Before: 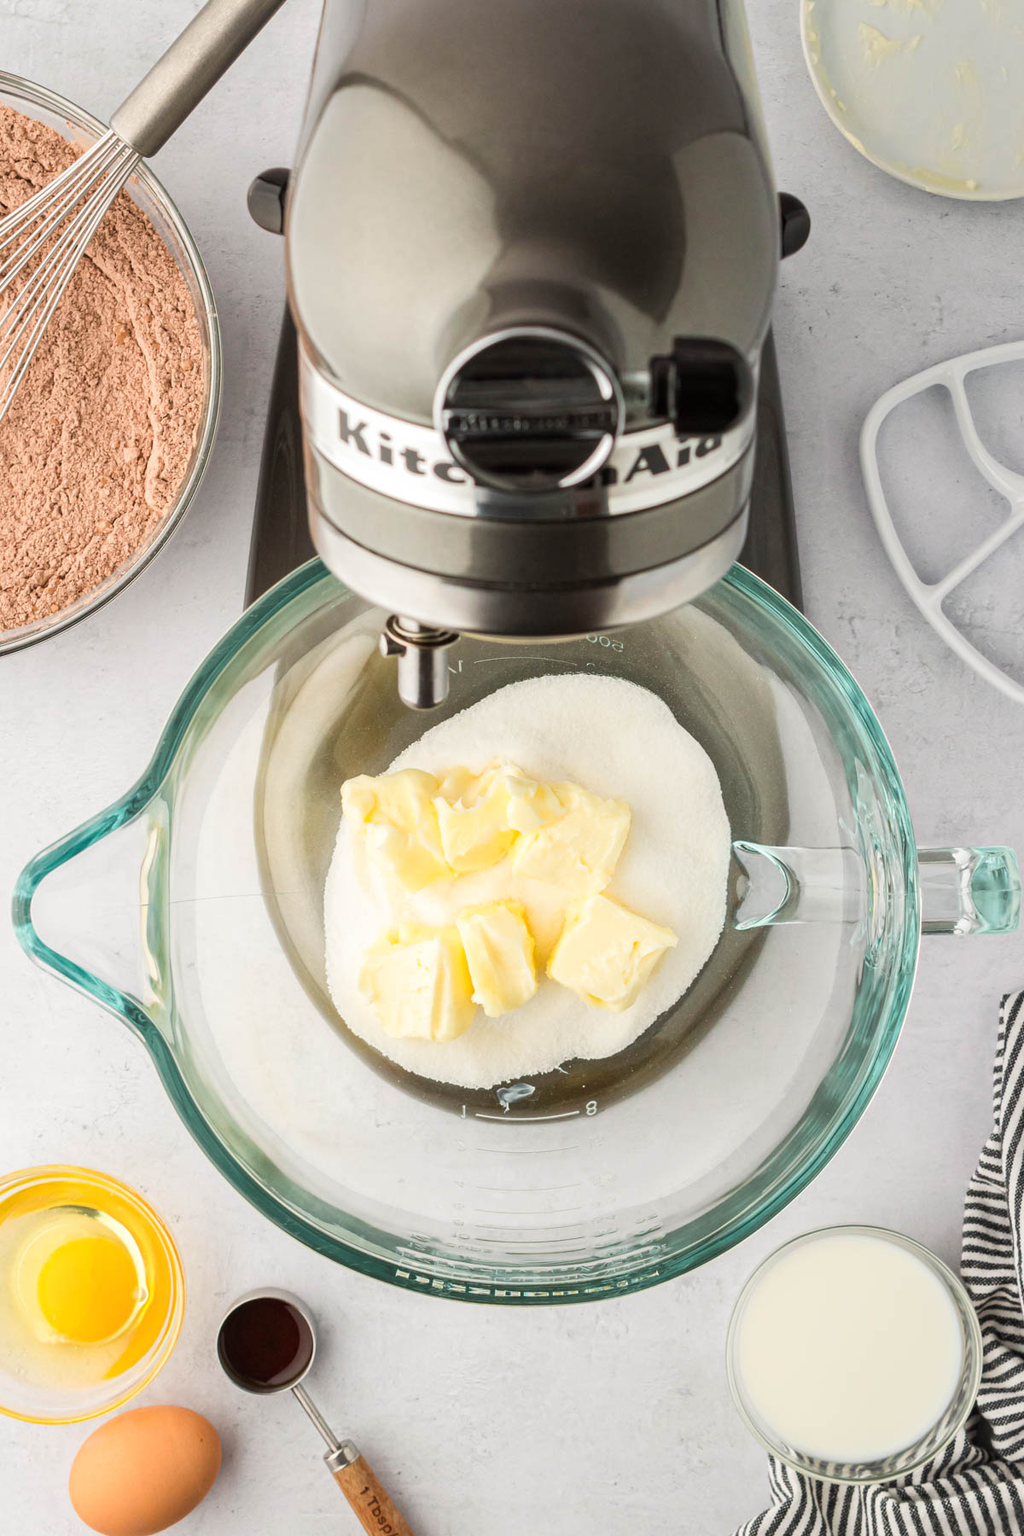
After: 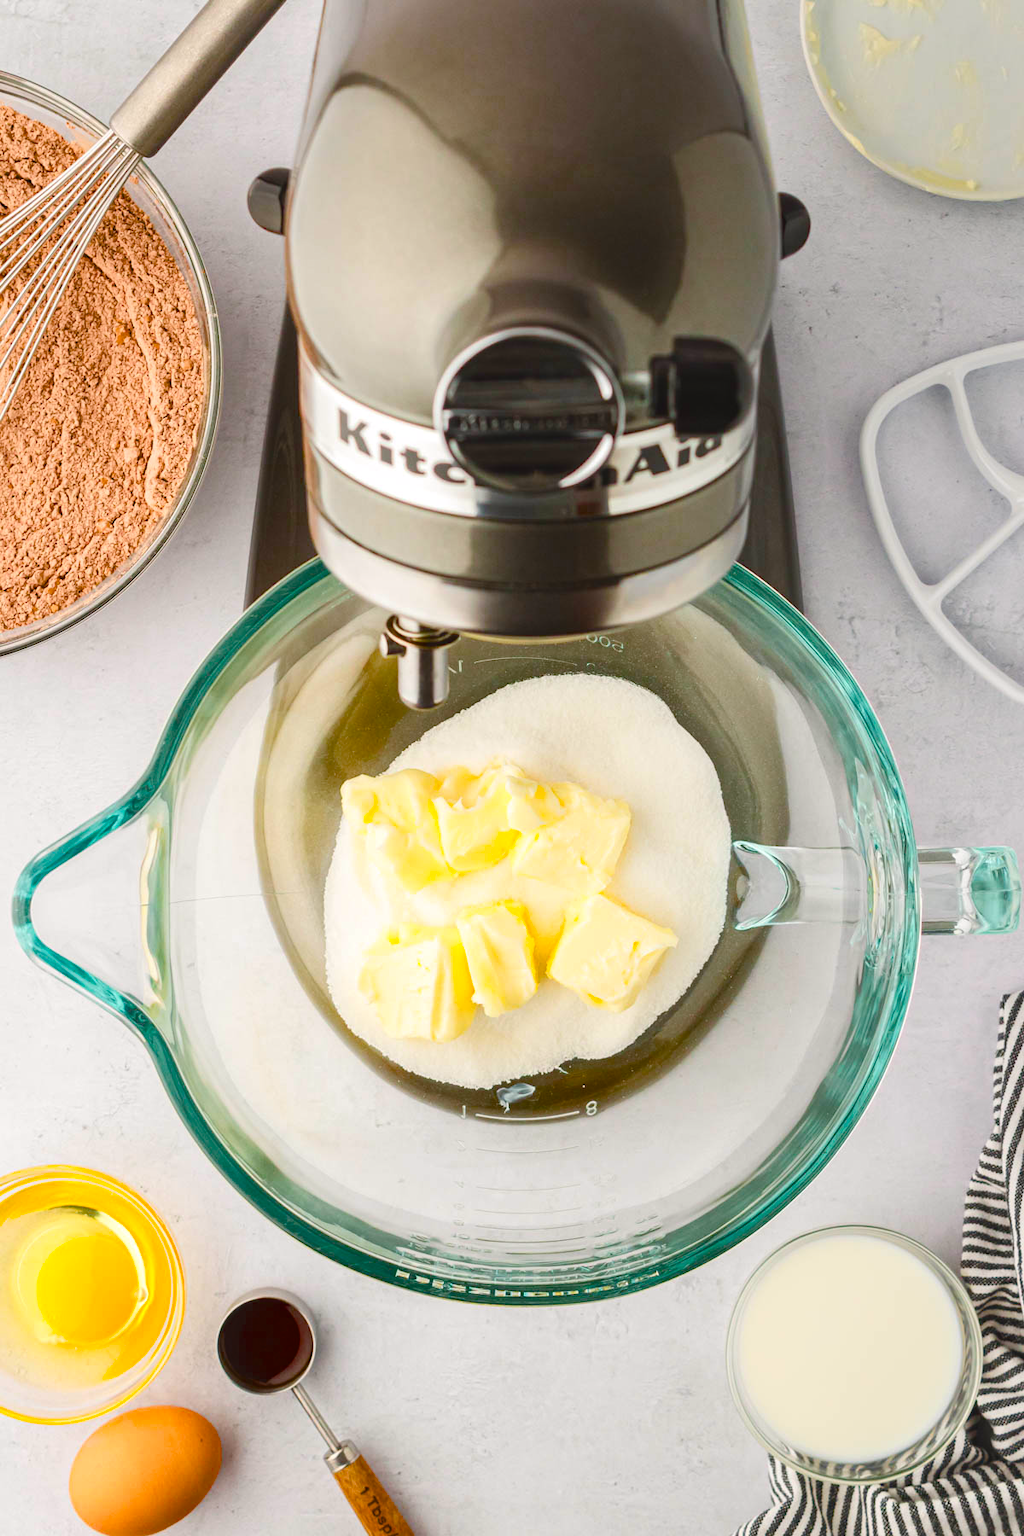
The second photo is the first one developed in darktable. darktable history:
color balance rgb: highlights gain › chroma 0.158%, highlights gain › hue 330.99°, global offset › luminance 0.692%, linear chroma grading › global chroma 33.884%, perceptual saturation grading › global saturation 20%, perceptual saturation grading › highlights -25.291%, perceptual saturation grading › shadows 25.339%, global vibrance 16.22%, saturation formula JzAzBz (2021)
